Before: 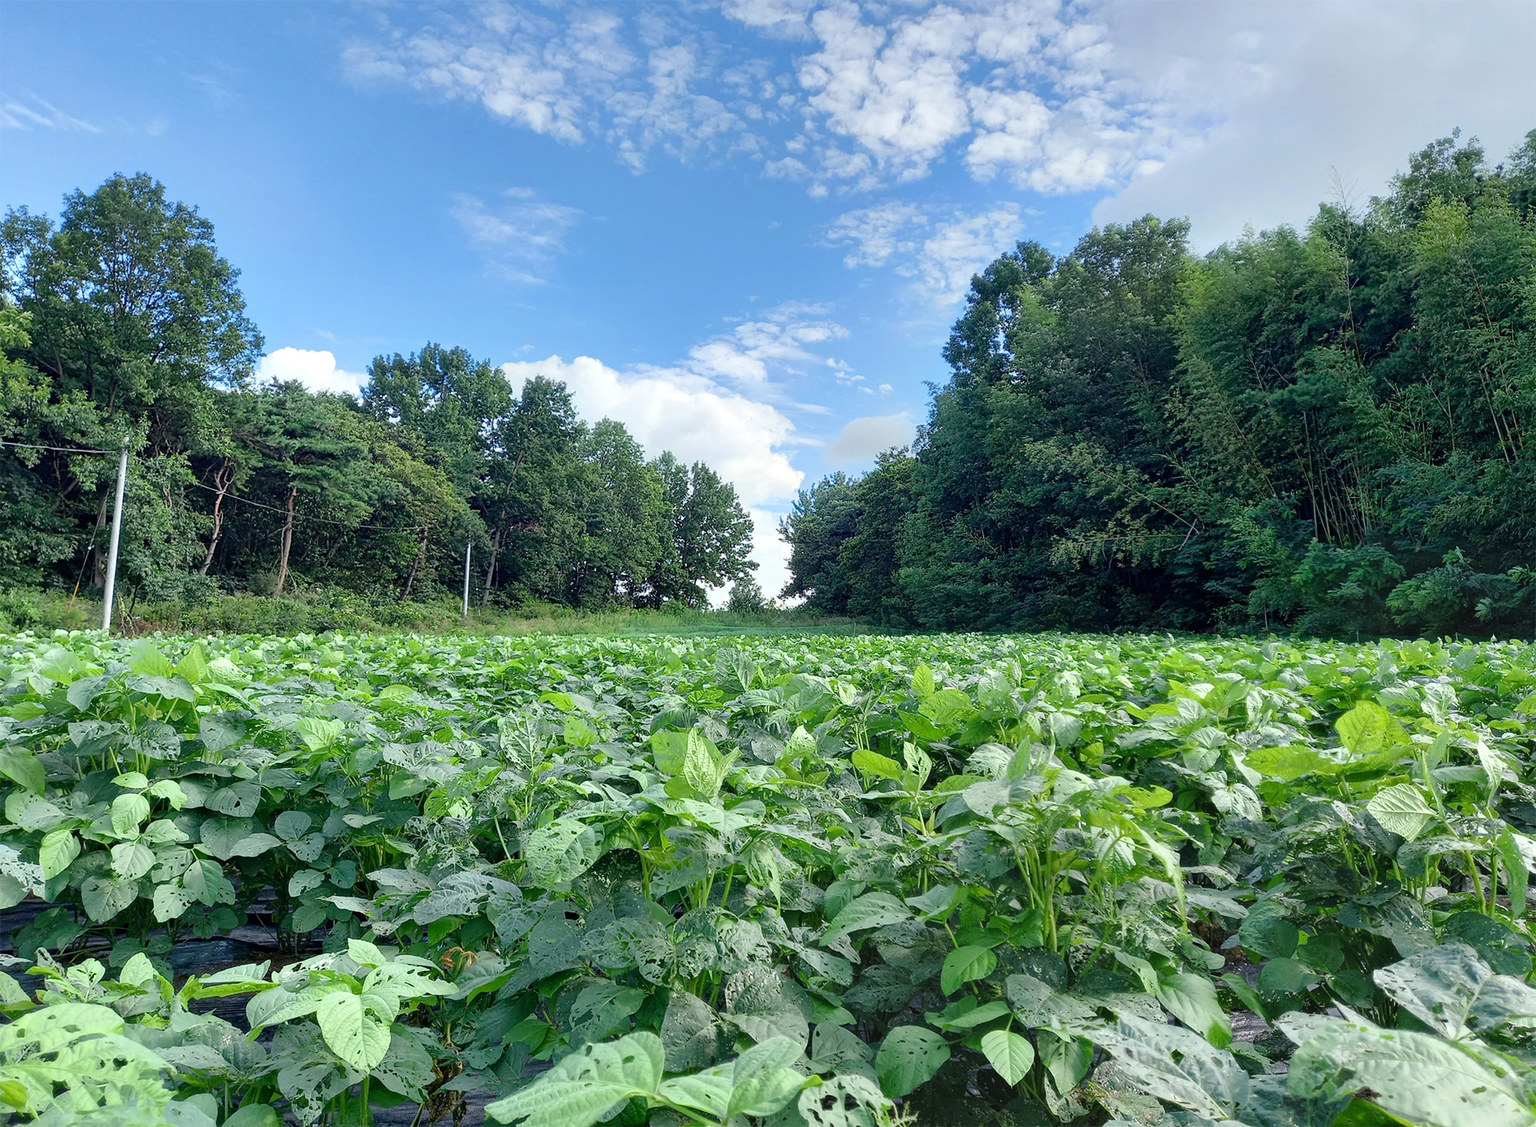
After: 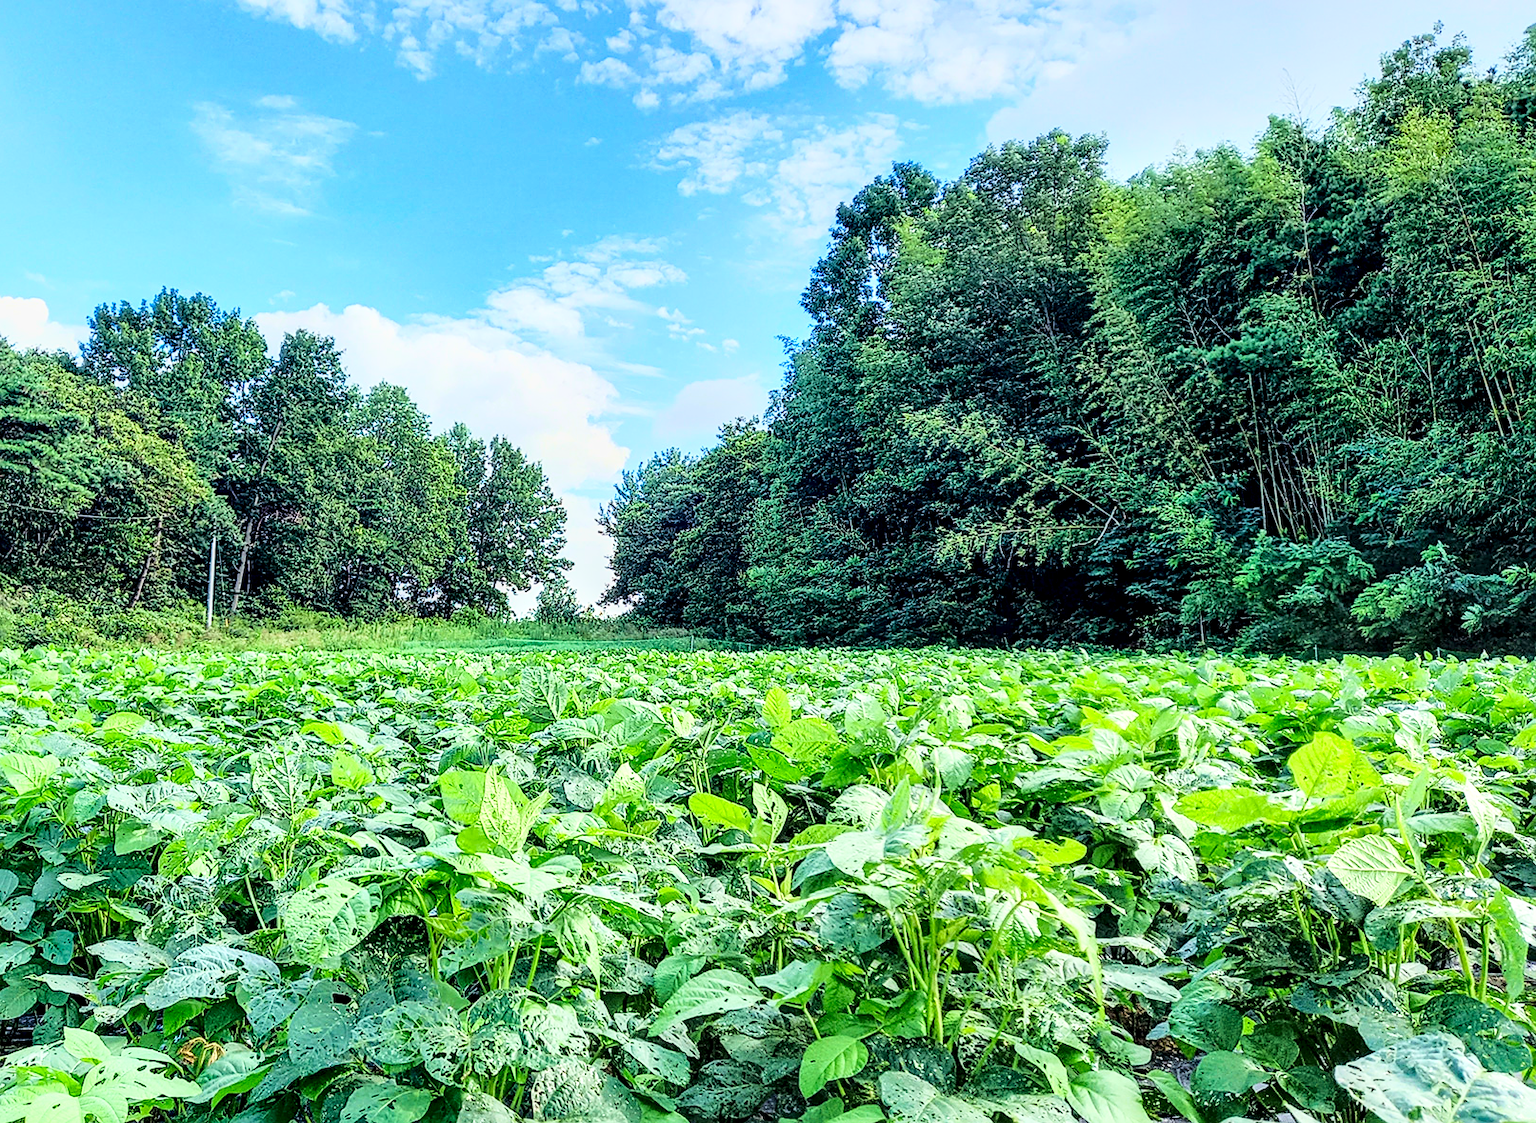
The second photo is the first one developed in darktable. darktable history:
local contrast: highlights 64%, shadows 54%, detail 169%, midtone range 0.516
crop: left 19.313%, top 9.862%, right 0%, bottom 9.737%
velvia: on, module defaults
shadows and highlights: on, module defaults
base curve: curves: ch0 [(0, 0) (0.028, 0.03) (0.121, 0.232) (0.46, 0.748) (0.859, 0.968) (1, 1)]
tone equalizer: -7 EV 0.203 EV, -6 EV 0.096 EV, -5 EV 0.073 EV, -4 EV 0.043 EV, -2 EV -0.02 EV, -1 EV -0.046 EV, +0 EV -0.038 EV, edges refinement/feathering 500, mask exposure compensation -1.57 EV, preserve details no
tone curve: curves: ch0 [(0, 0.005) (0.103, 0.081) (0.196, 0.197) (0.391, 0.469) (0.491, 0.585) (0.638, 0.751) (0.822, 0.886) (0.997, 0.959)]; ch1 [(0, 0) (0.172, 0.123) (0.324, 0.253) (0.396, 0.388) (0.474, 0.479) (0.499, 0.498) (0.529, 0.528) (0.579, 0.614) (0.633, 0.677) (0.812, 0.856) (1, 1)]; ch2 [(0, 0) (0.411, 0.424) (0.459, 0.478) (0.5, 0.501) (0.517, 0.526) (0.553, 0.583) (0.609, 0.646) (0.708, 0.768) (0.839, 0.916) (1, 1)], color space Lab, linked channels, preserve colors none
sharpen: on, module defaults
